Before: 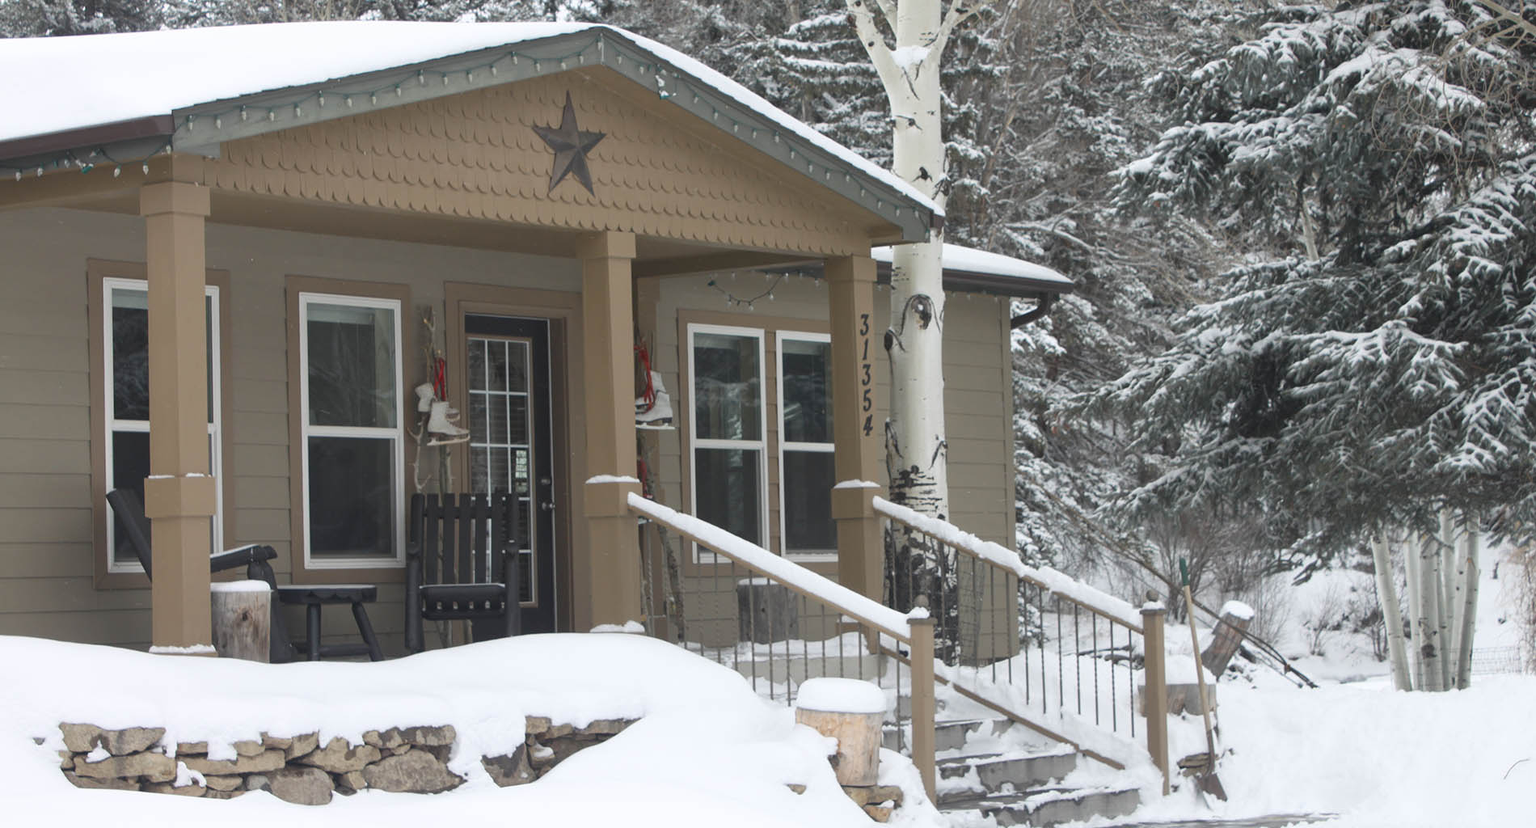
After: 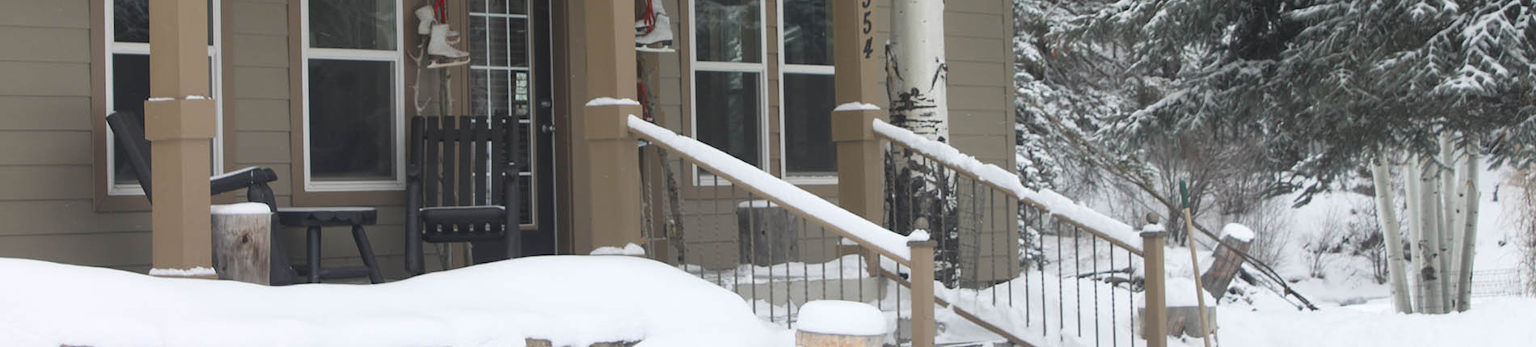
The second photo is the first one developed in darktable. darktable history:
exposure: black level correction 0, exposure 0 EV, compensate highlight preservation false
crop: top 45.63%, bottom 12.29%
